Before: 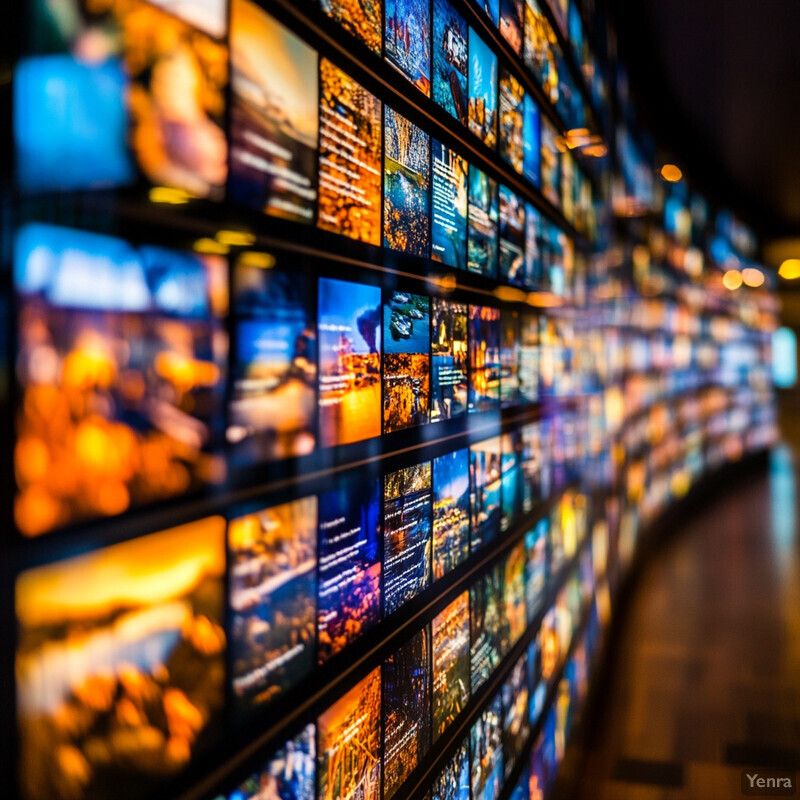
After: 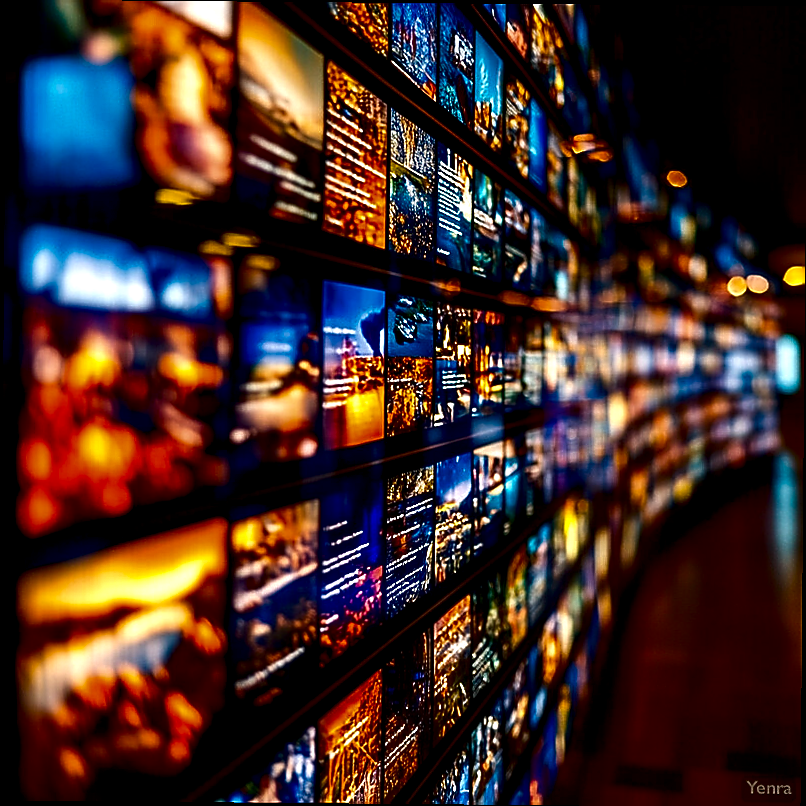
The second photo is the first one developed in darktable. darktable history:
local contrast: highlights 142%, shadows 149%, detail 138%, midtone range 0.255
sharpen: radius 1.36, amount 1.261, threshold 0.627
crop and rotate: angle -0.498°
contrast brightness saturation: contrast 0.085, brightness -0.579, saturation 0.167
